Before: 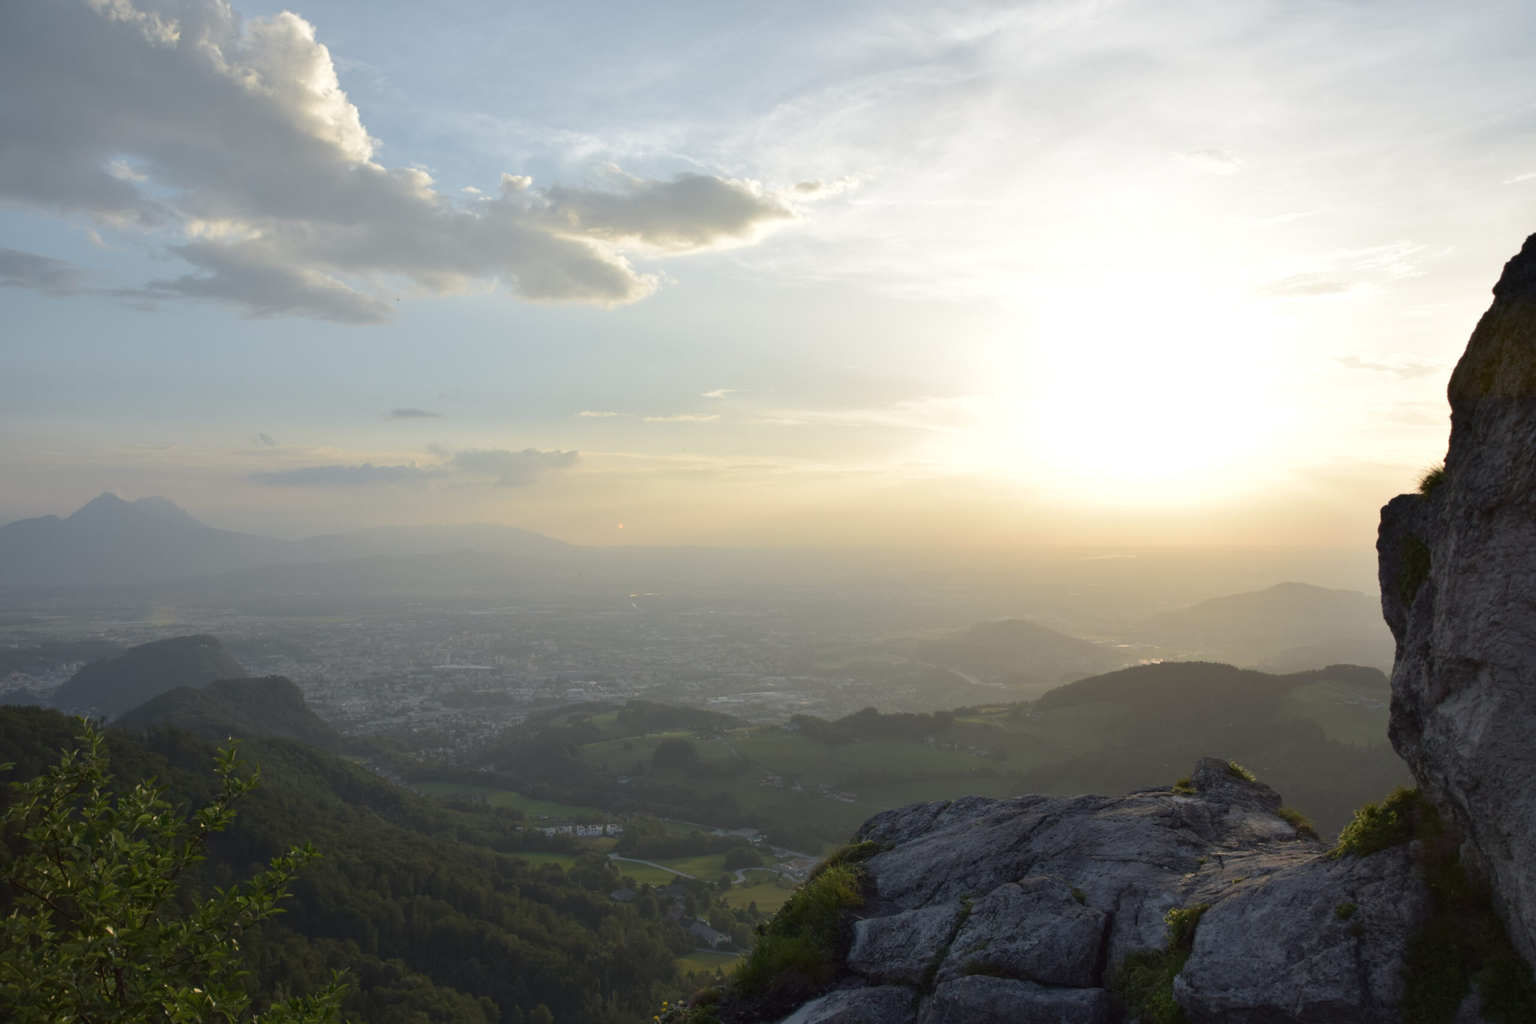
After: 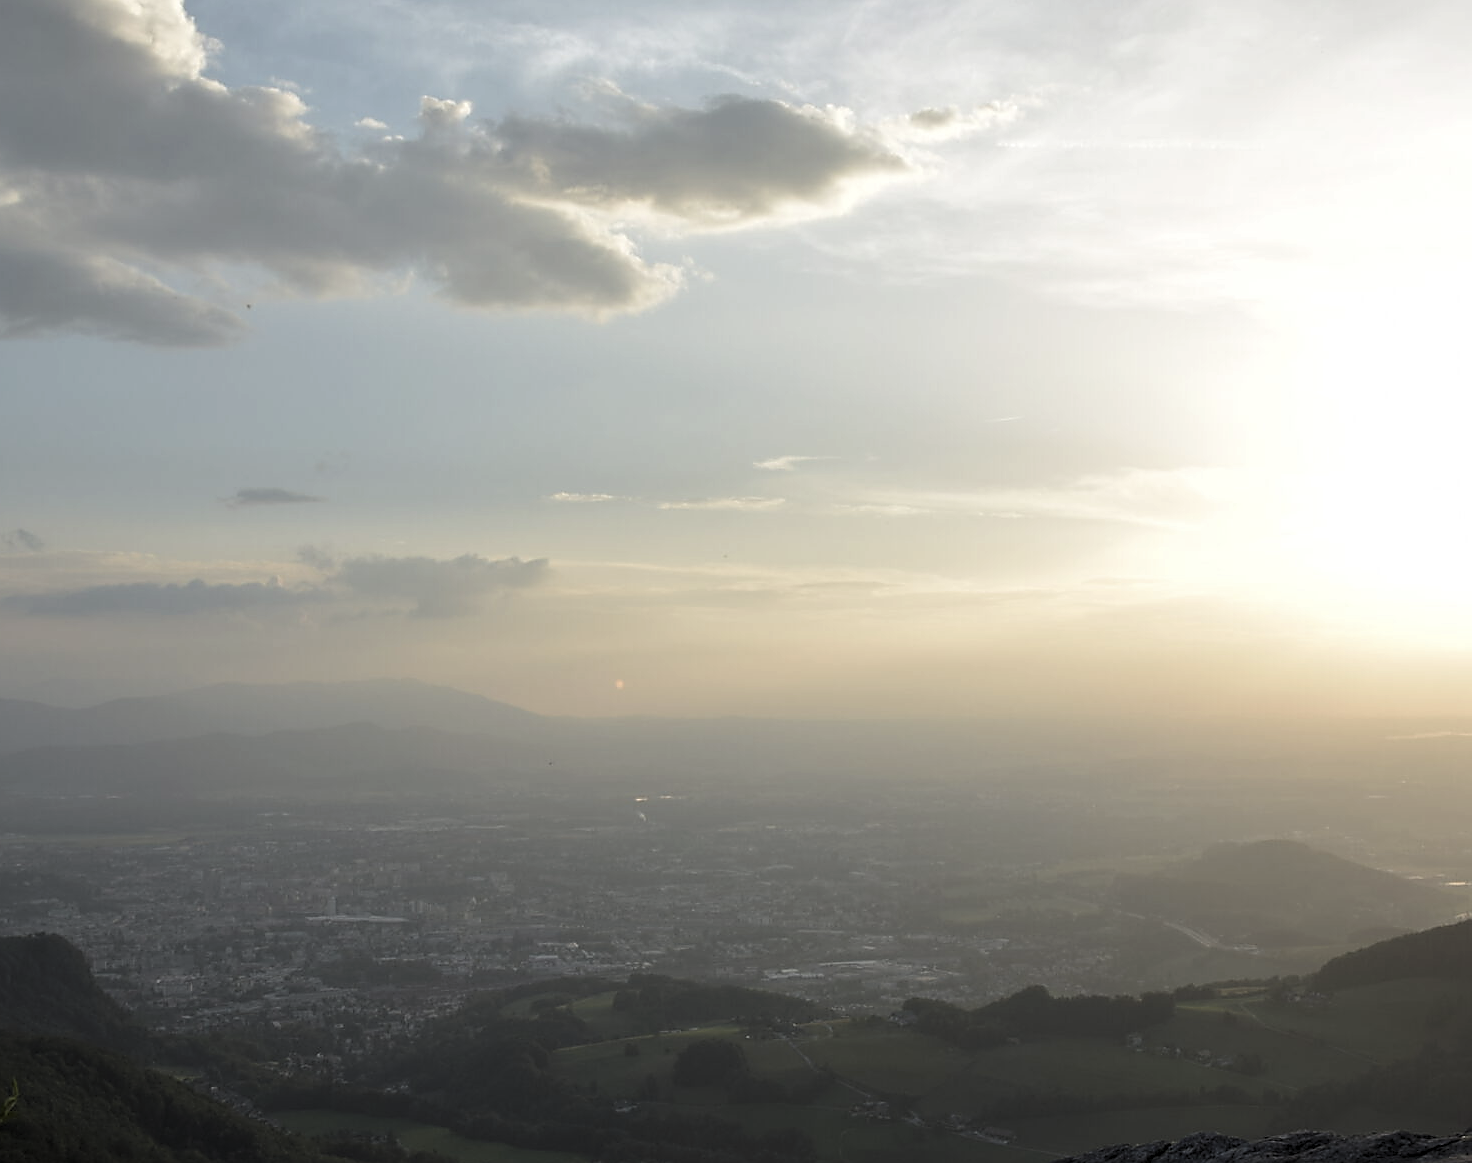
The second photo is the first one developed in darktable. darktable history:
sharpen: radius 1.39, amount 1.243, threshold 0.716
crop: left 16.237%, top 11.33%, right 26.234%, bottom 20.484%
contrast brightness saturation: saturation -0.17
levels: gray 59.37%, levels [0.116, 0.574, 1]
